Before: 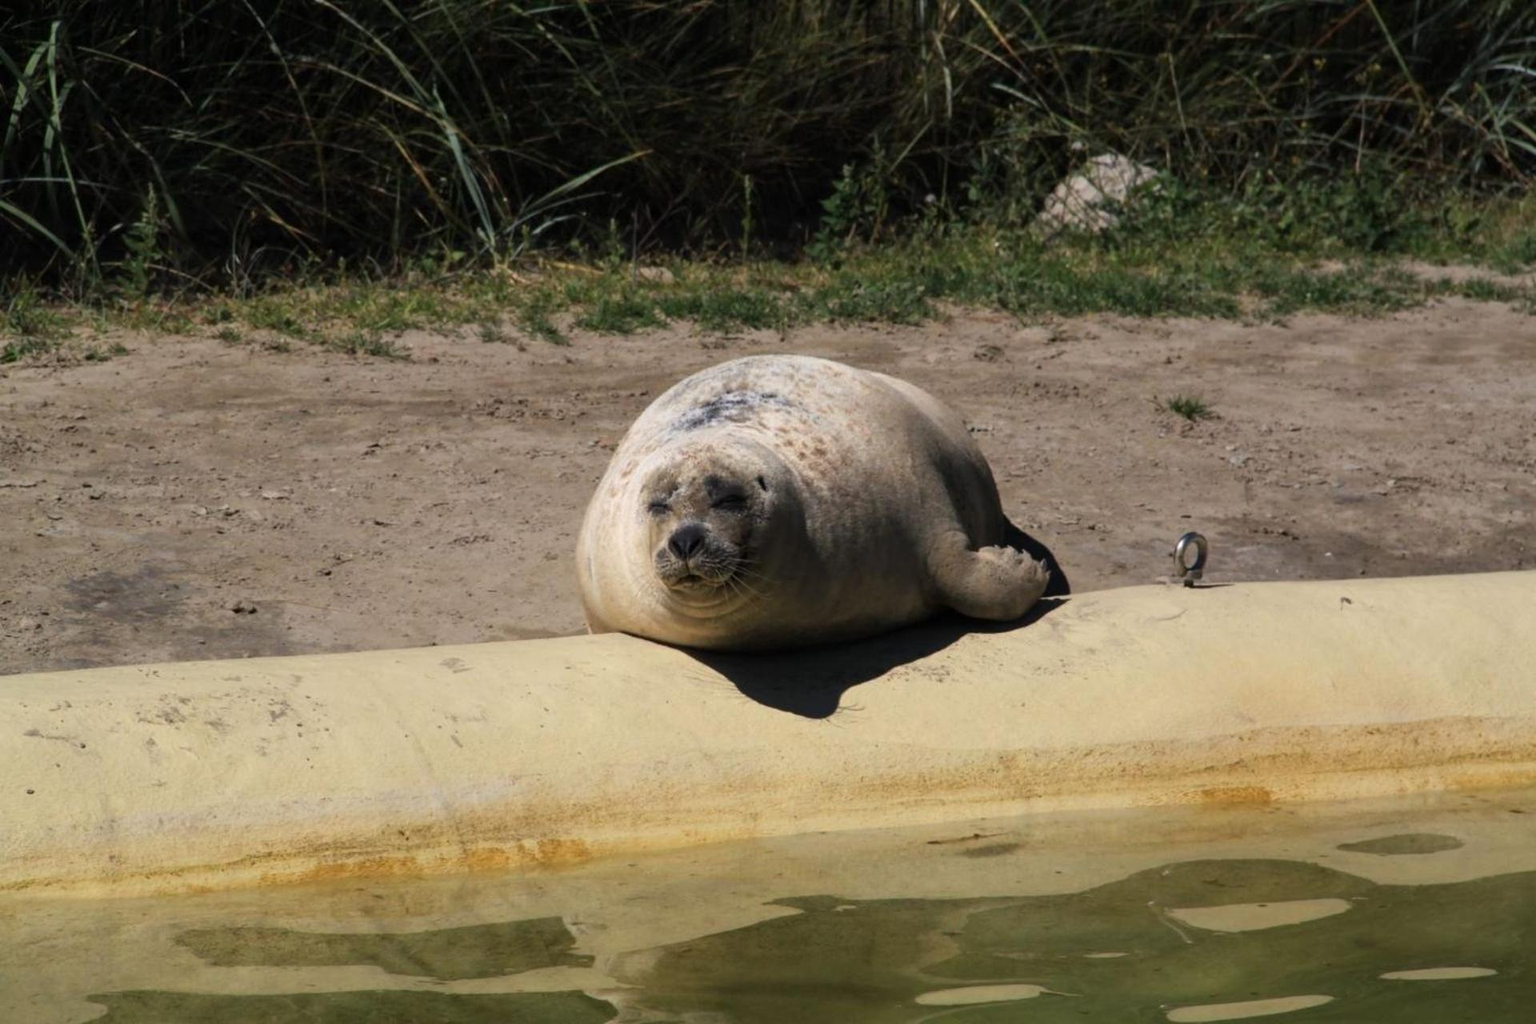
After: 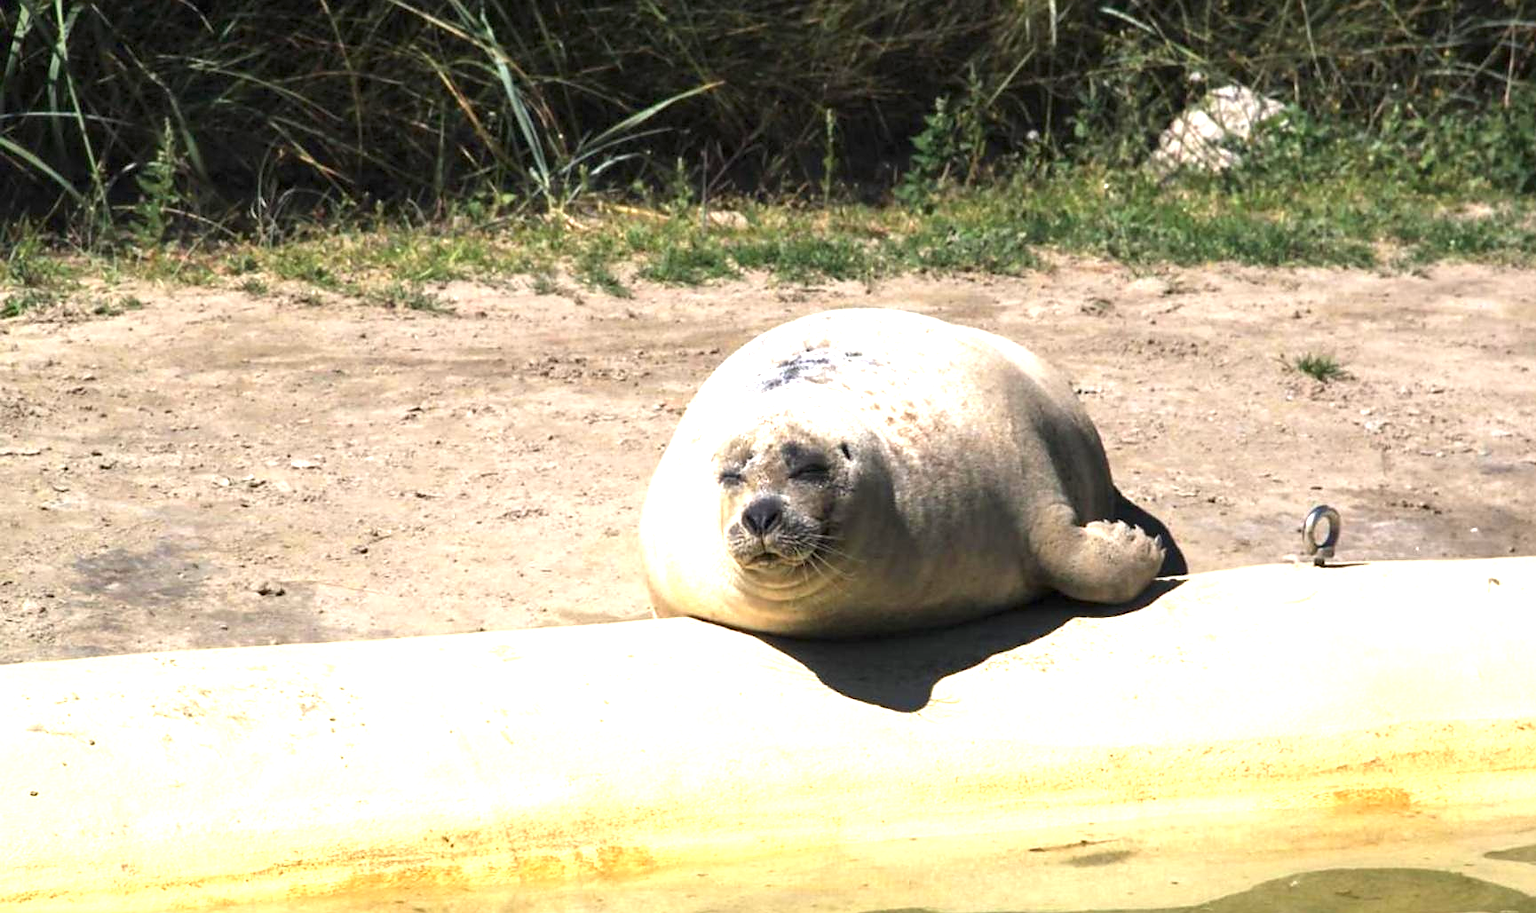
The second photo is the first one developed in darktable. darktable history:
crop: top 7.51%, right 9.852%, bottom 12.091%
exposure: black level correction 0, exposure 1.673 EV, compensate highlight preservation false
sharpen: radius 1.532, amount 0.366, threshold 1.232
